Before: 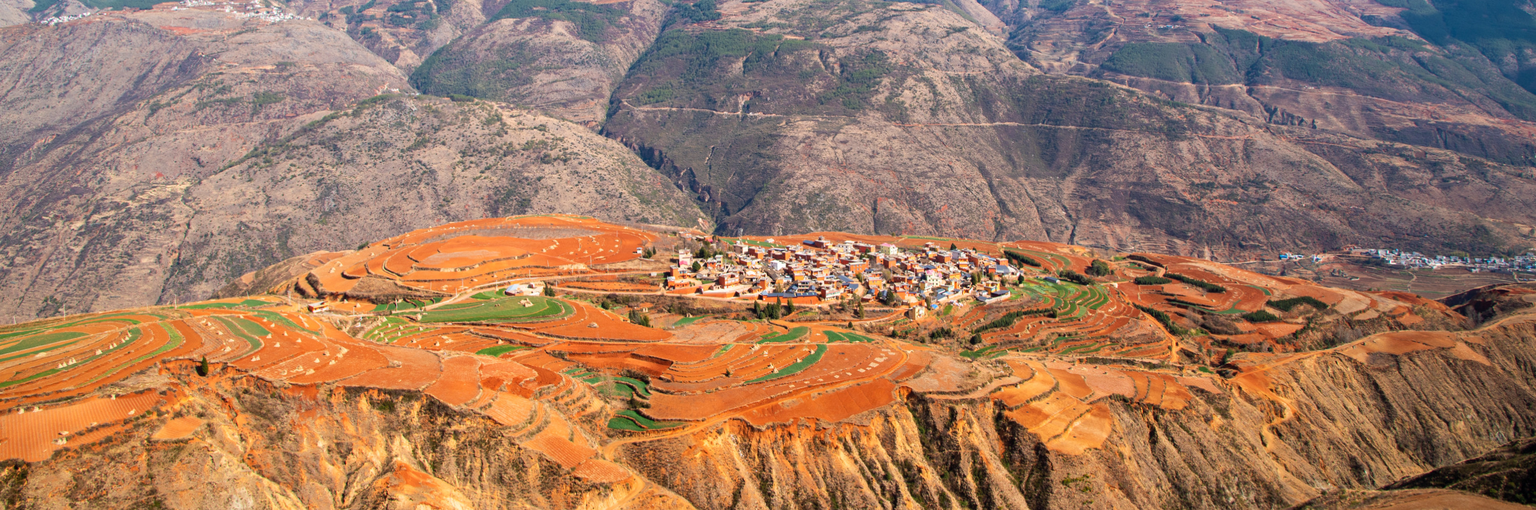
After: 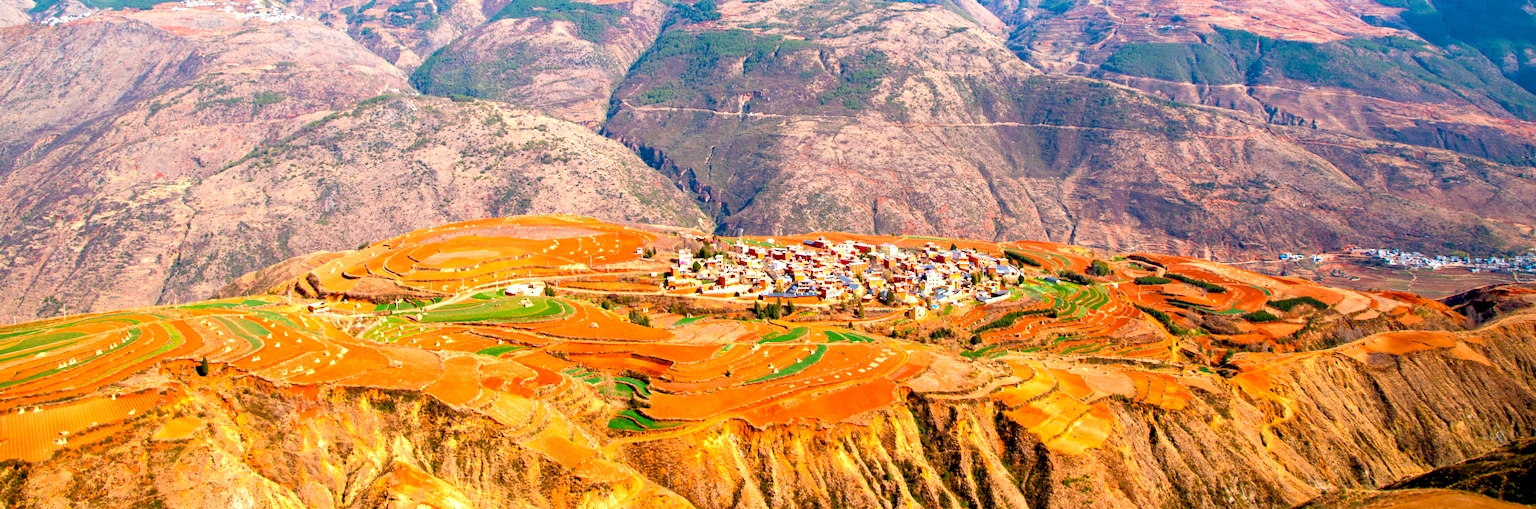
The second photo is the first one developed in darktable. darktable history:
color balance rgb: global offset › luminance -1.444%, perceptual saturation grading › global saturation 34.851%, perceptual saturation grading › highlights -29.888%, perceptual saturation grading › shadows 35.593%, global vibrance 9.501%
exposure: black level correction 0, exposure 0.7 EV, compensate highlight preservation false
